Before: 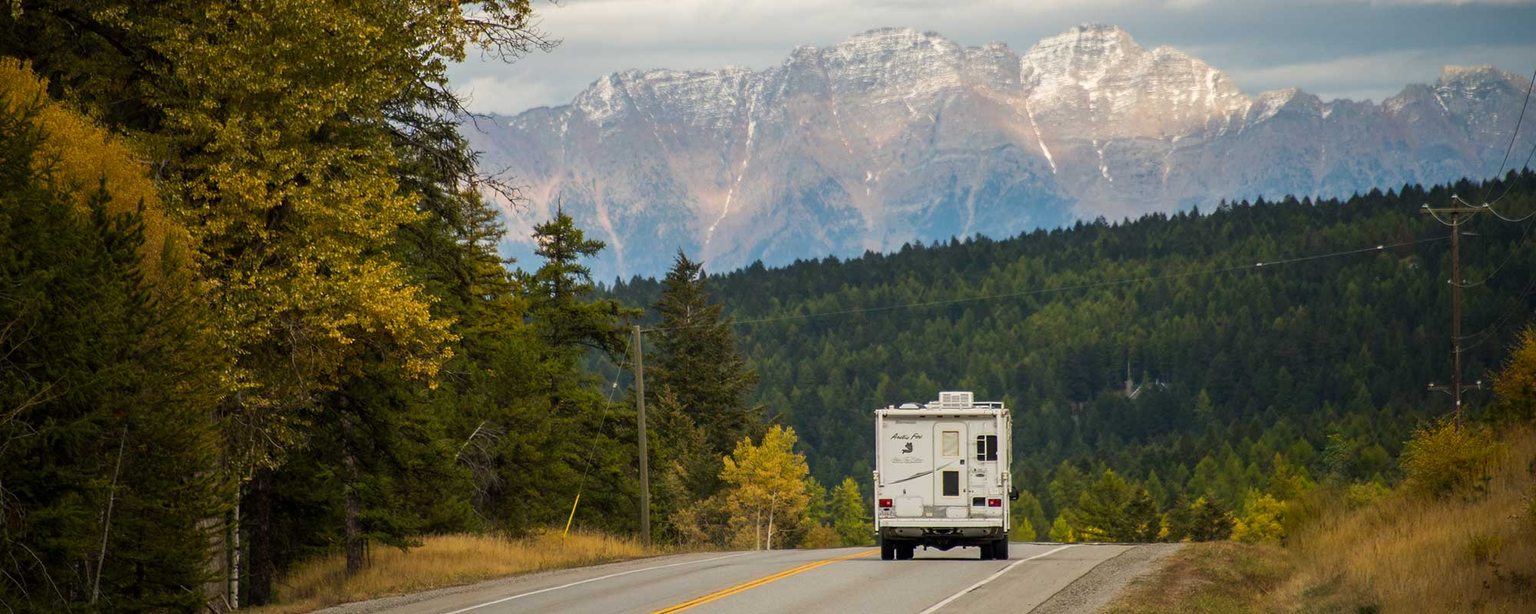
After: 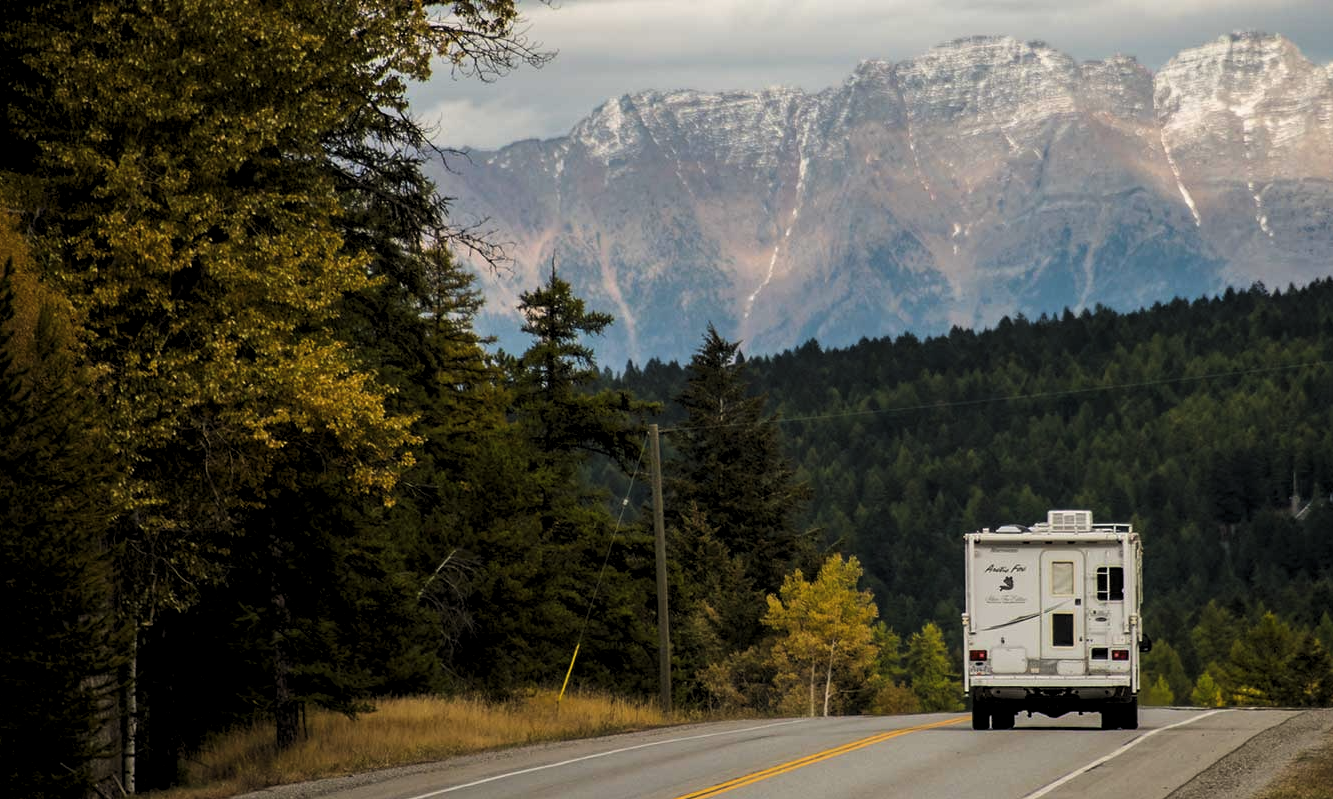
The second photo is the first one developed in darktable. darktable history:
levels: levels [0.116, 0.574, 1]
crop and rotate: left 8.786%, right 24.548%
